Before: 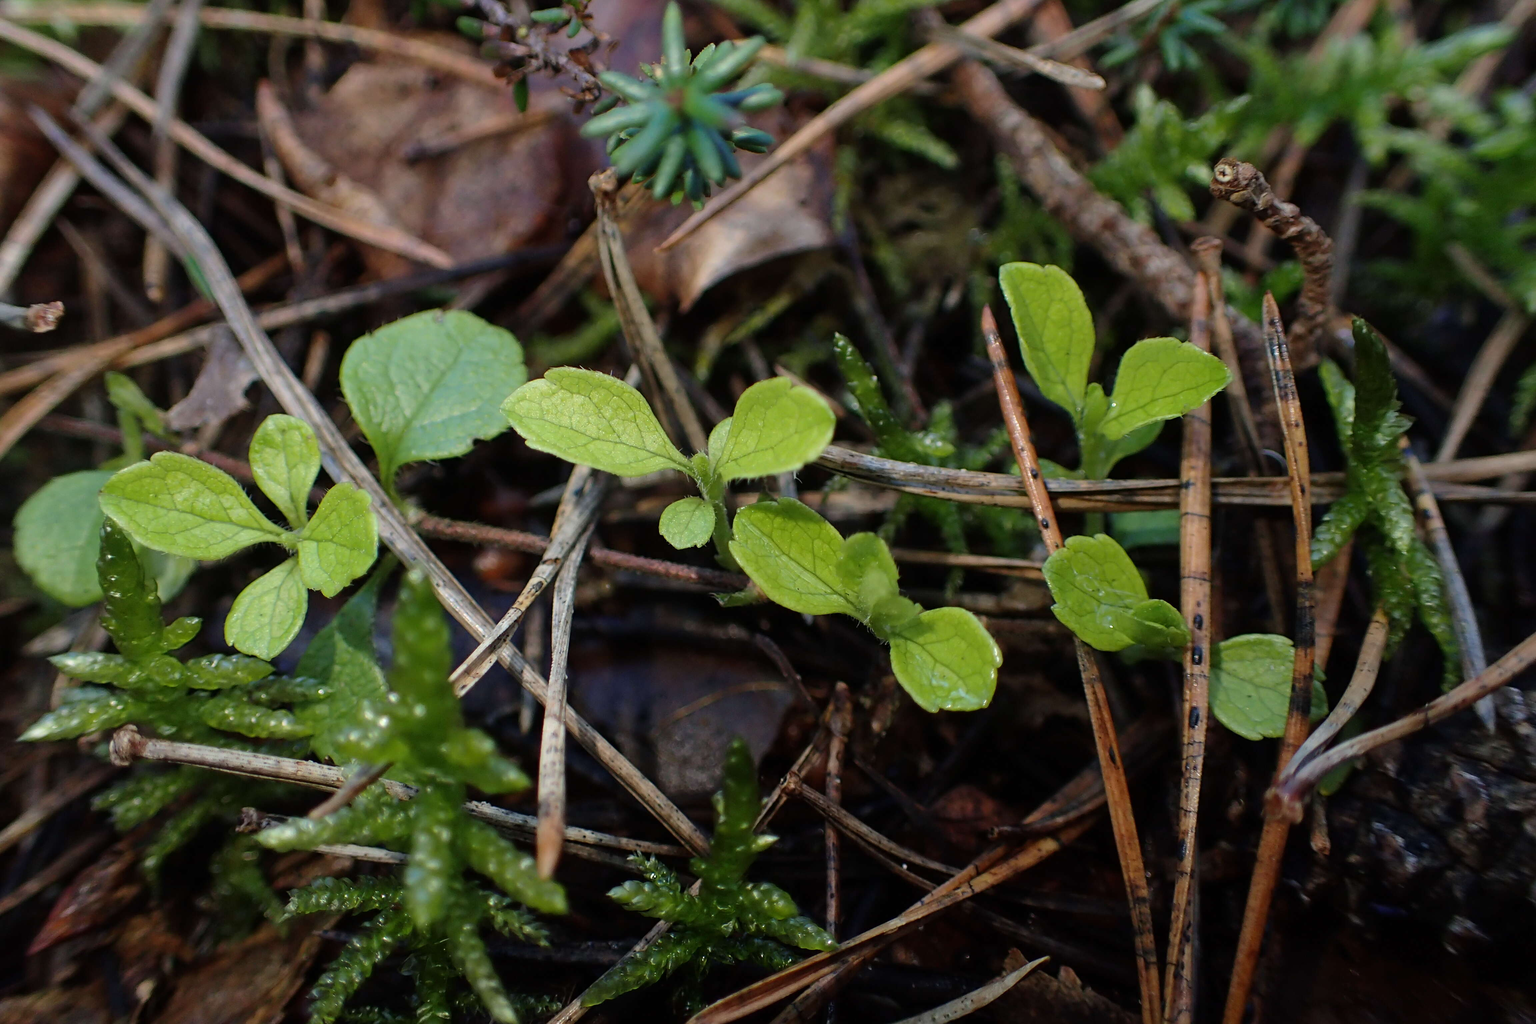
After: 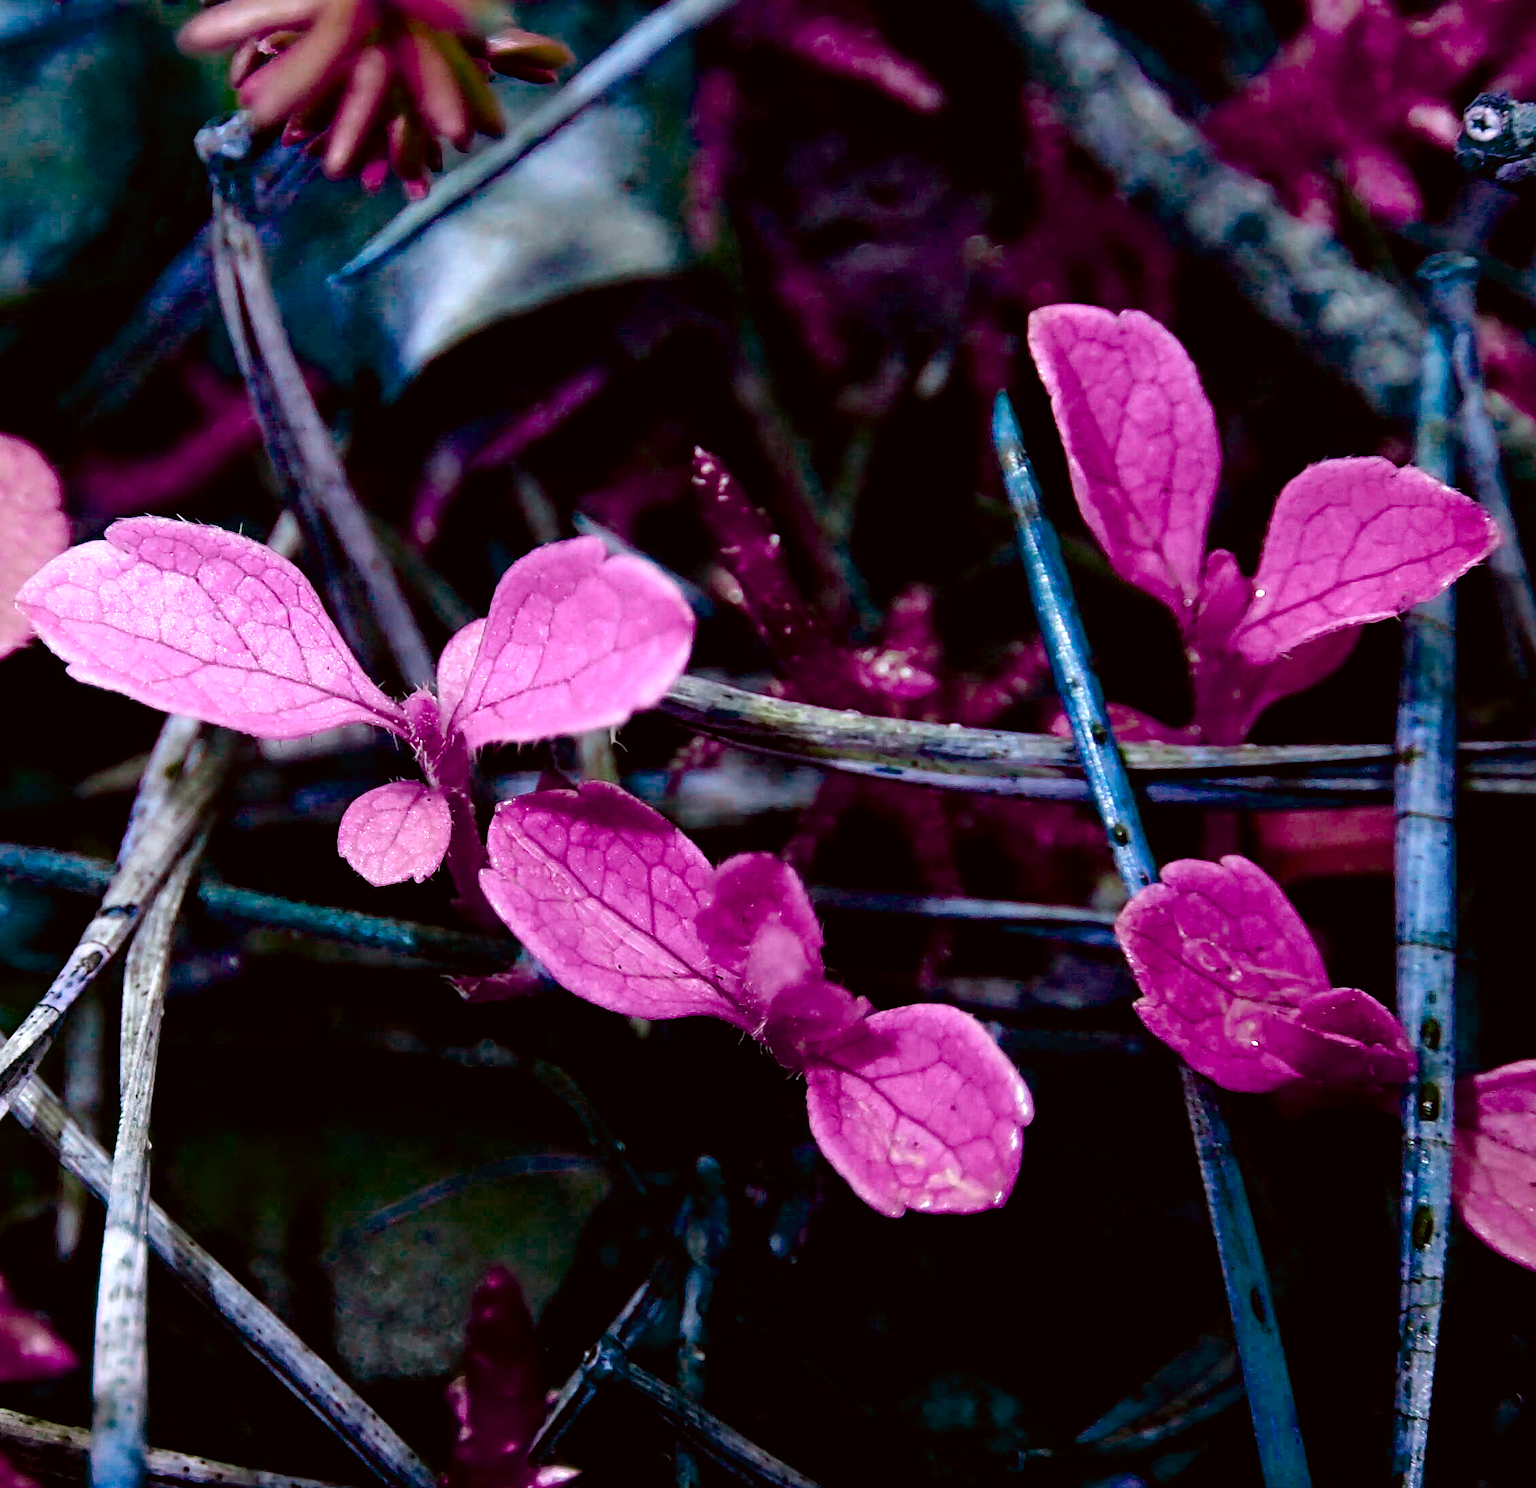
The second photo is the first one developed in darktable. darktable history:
color correction: highlights a* -3.36, highlights b* -6.35, shadows a* 3.17, shadows b* 5.34
crop: left 32.086%, top 10.994%, right 18.603%, bottom 17.324%
color balance rgb: global offset › luminance -0.479%, linear chroma grading › shadows 31.529%, linear chroma grading › global chroma -2.131%, linear chroma grading › mid-tones 3.858%, perceptual saturation grading › global saturation 20%, perceptual saturation grading › highlights -25.627%, perceptual saturation grading › shadows 50.434%, hue shift -147.62°, perceptual brilliance grading › global brilliance 2.832%, perceptual brilliance grading › highlights -3.12%, perceptual brilliance grading › shadows 3.333%, contrast 34.532%, saturation formula JzAzBz (2021)
